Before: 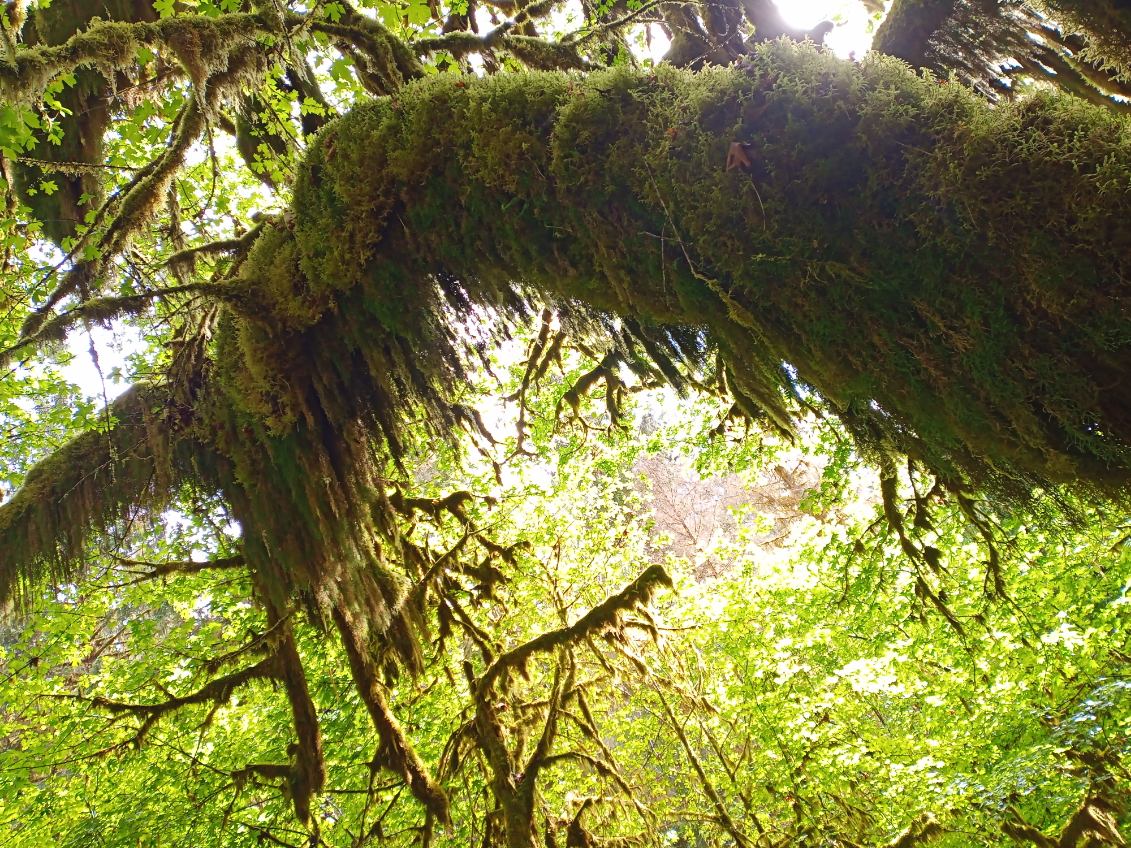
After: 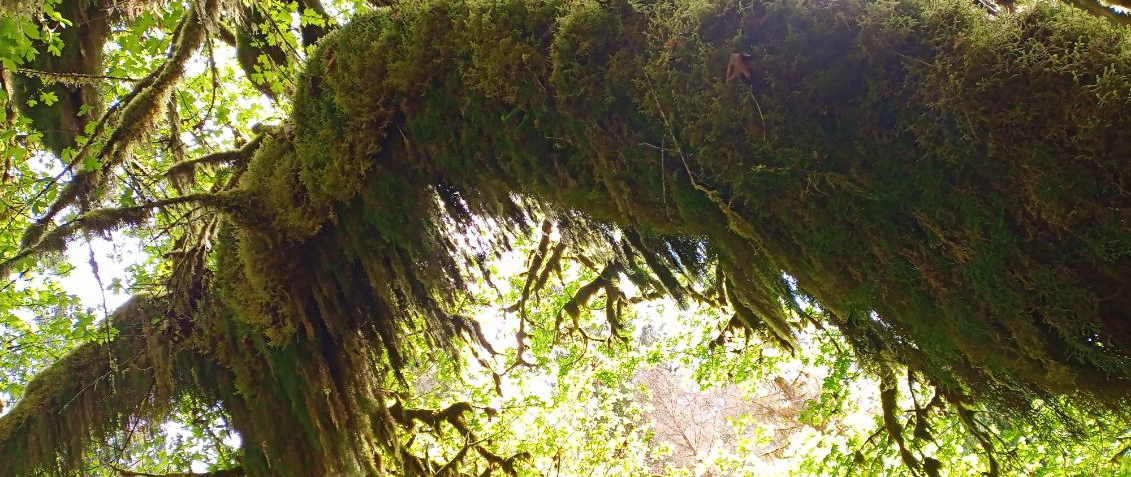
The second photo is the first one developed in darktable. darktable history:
crop and rotate: top 10.506%, bottom 33.215%
